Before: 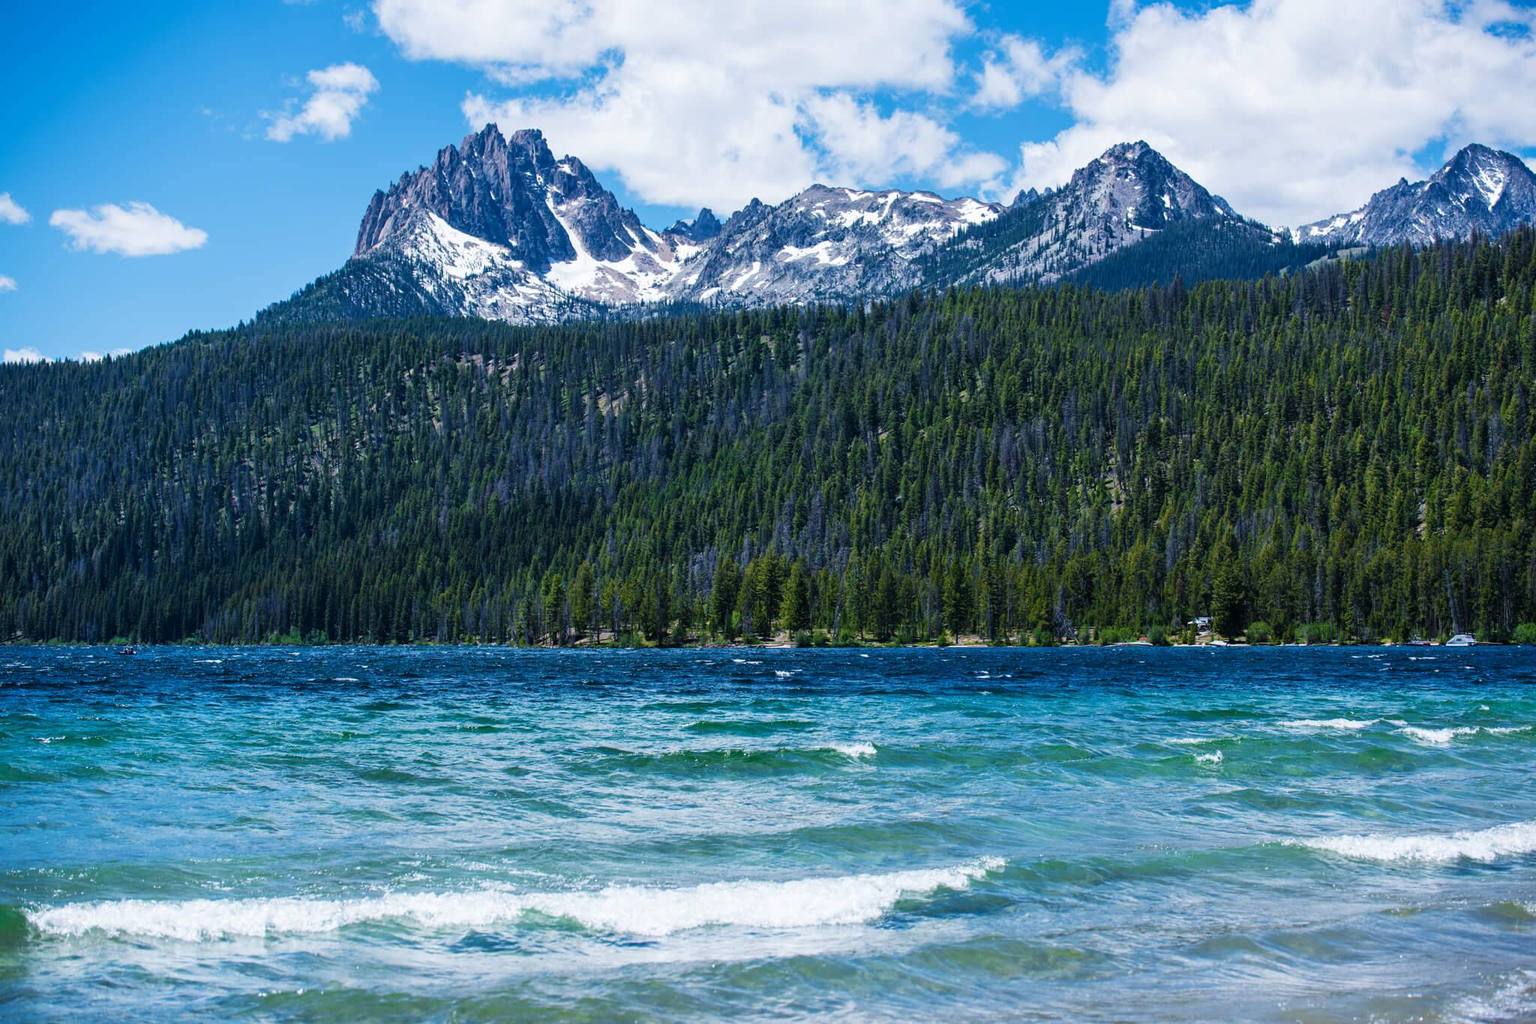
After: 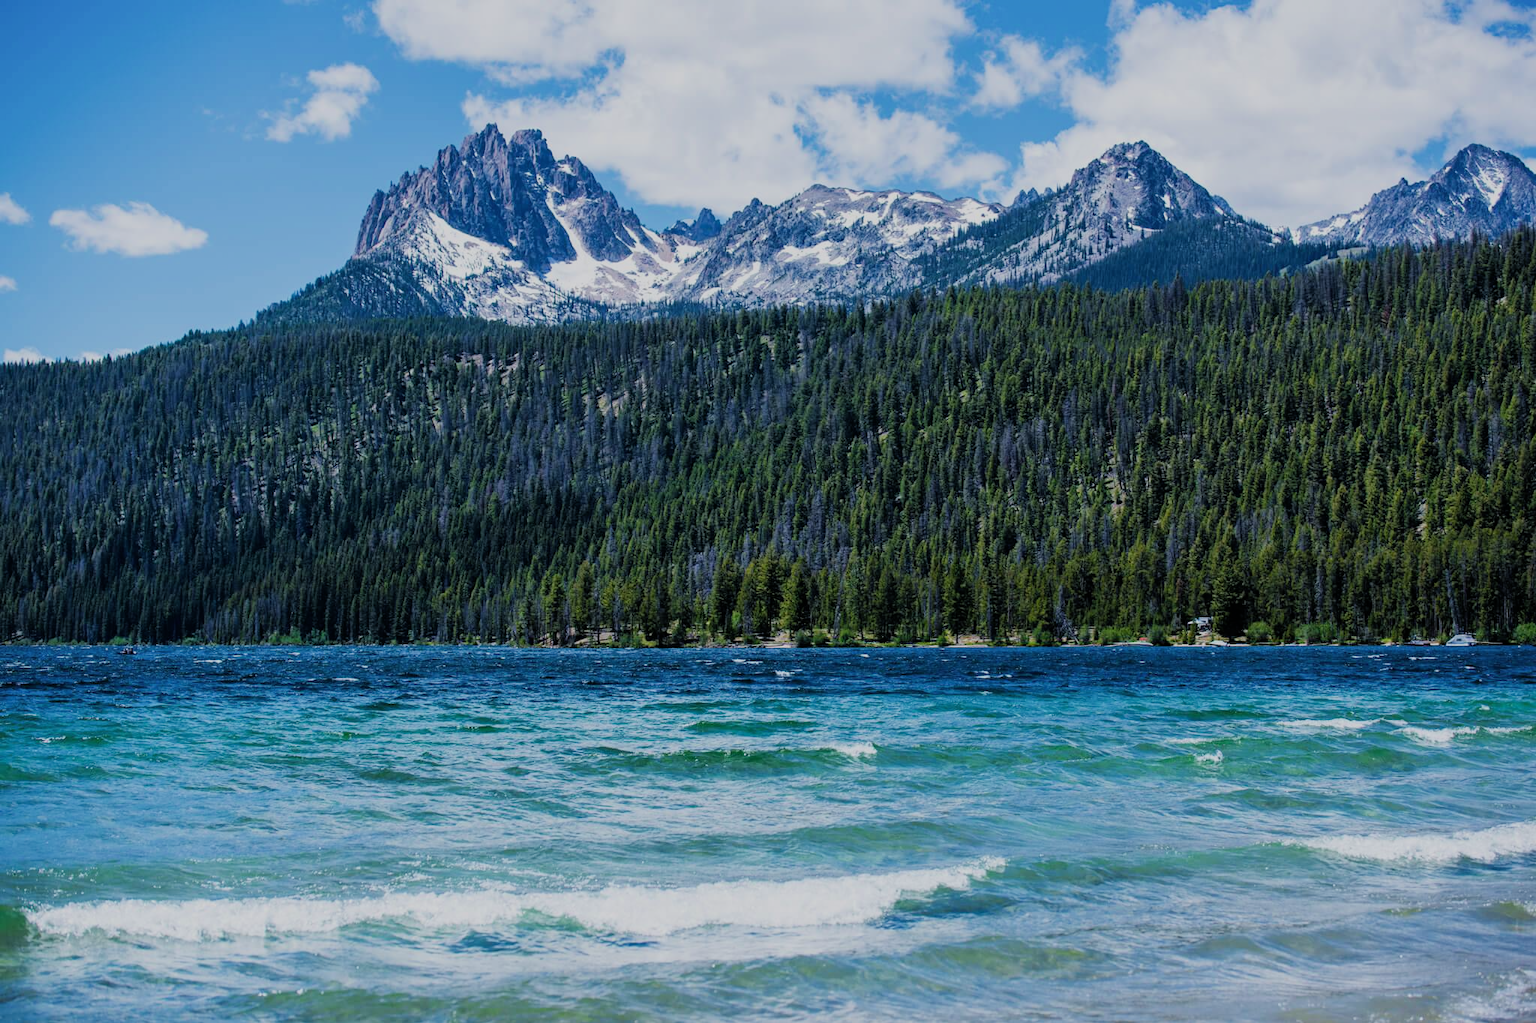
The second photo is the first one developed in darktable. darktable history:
filmic rgb: black relative exposure -7.65 EV, white relative exposure 4.56 EV, hardness 3.61
shadows and highlights: shadows 25.18, highlights -24.58
